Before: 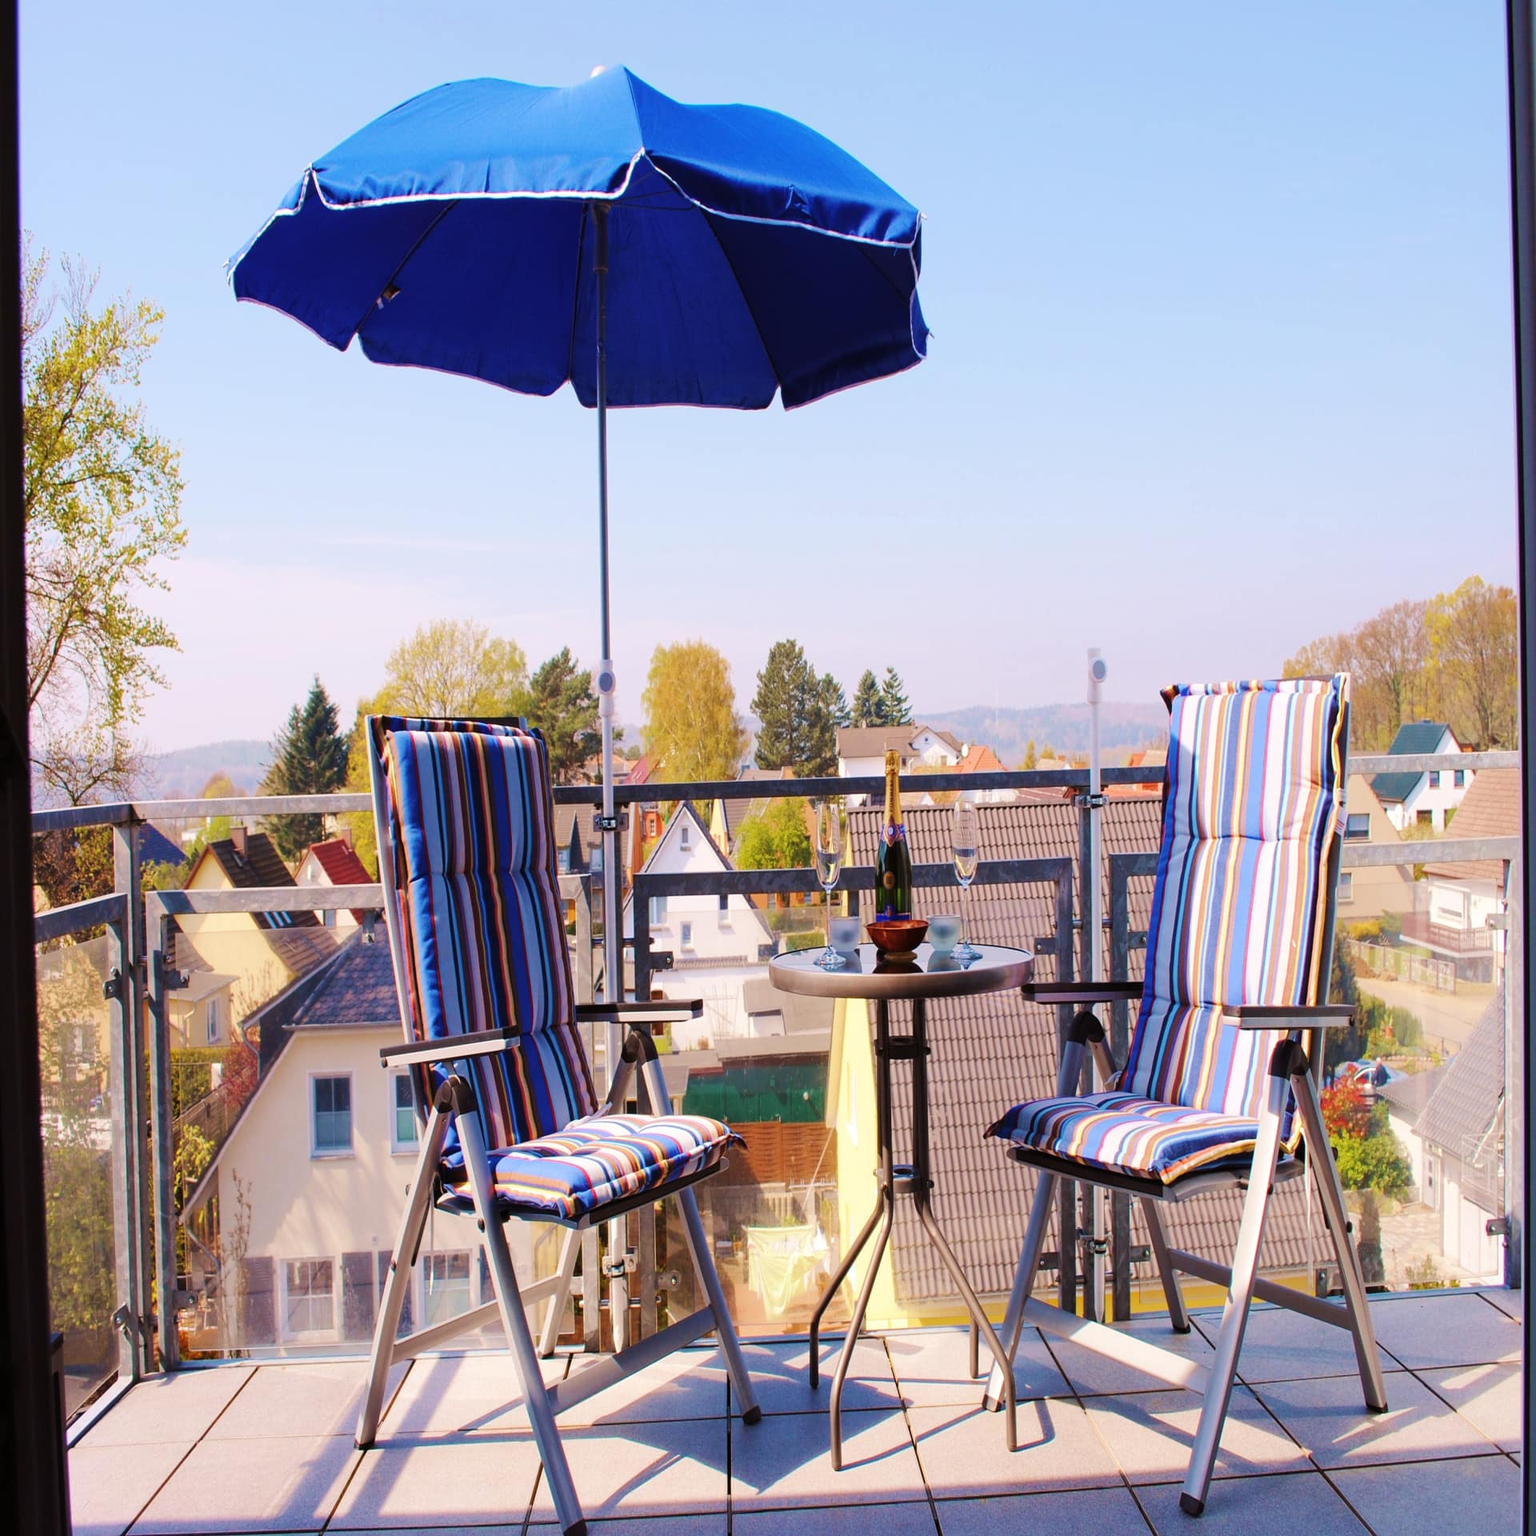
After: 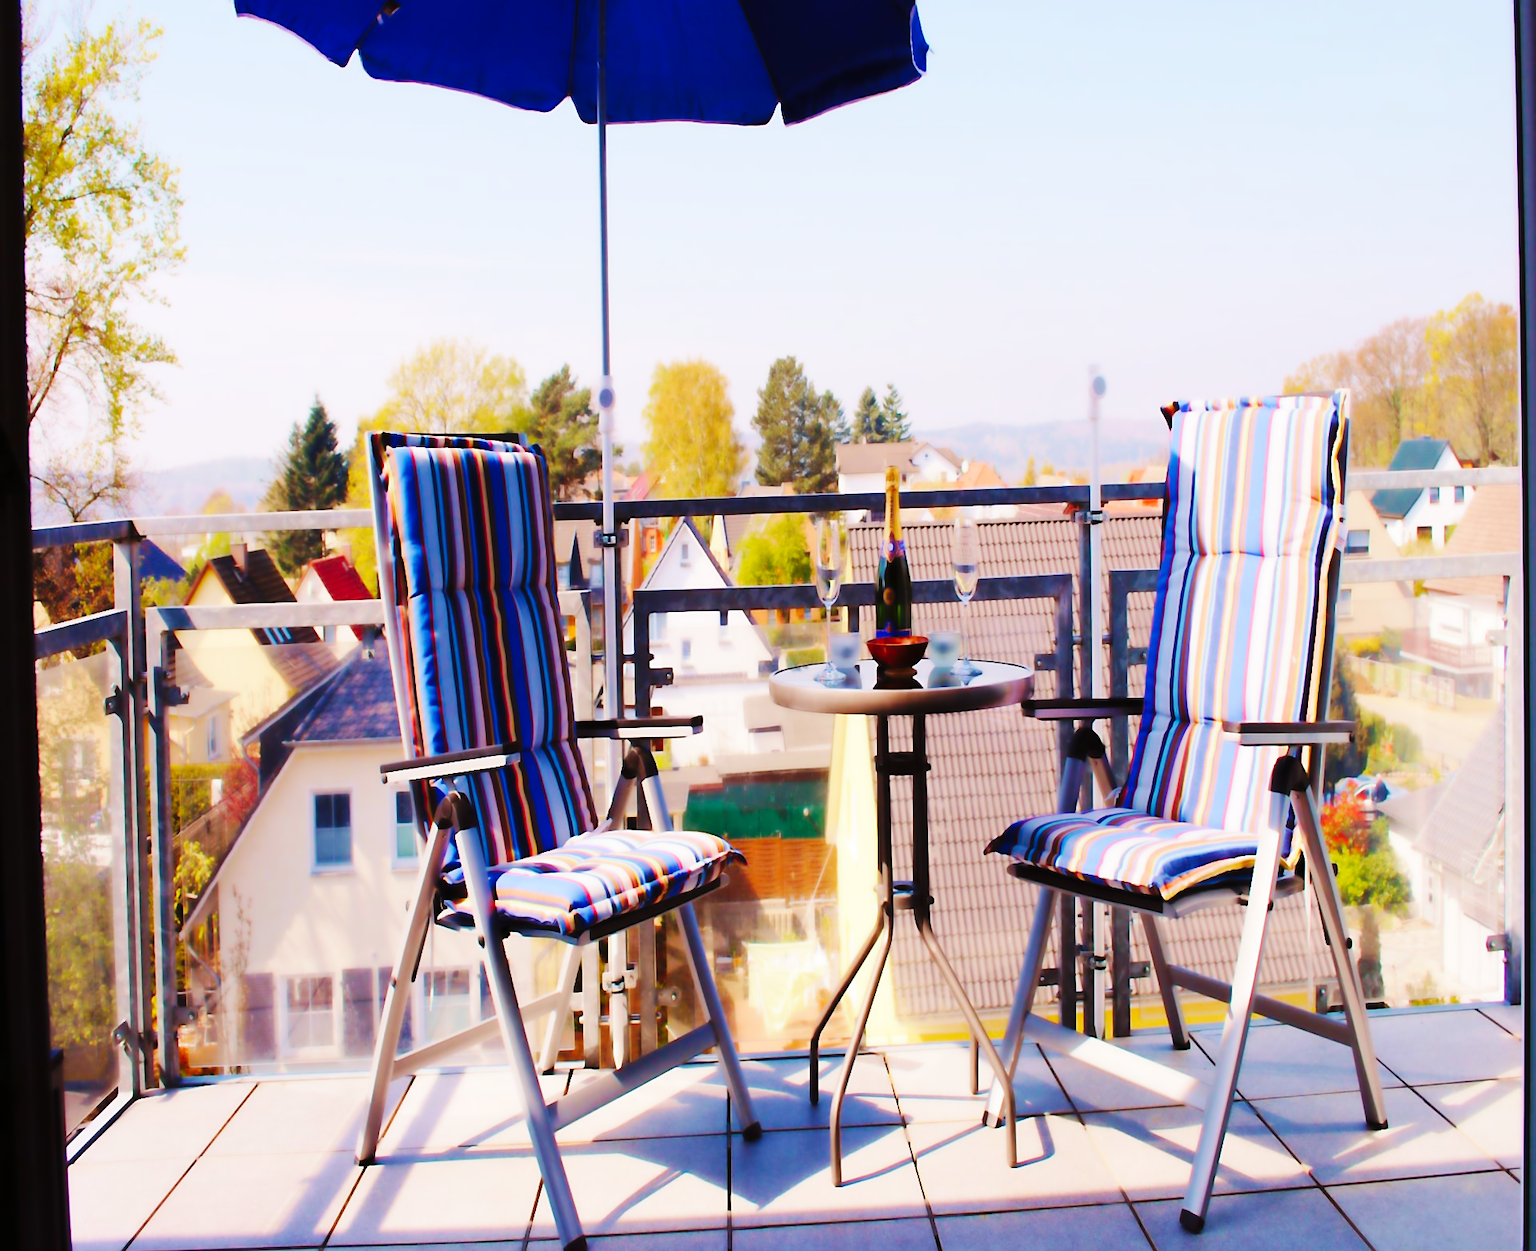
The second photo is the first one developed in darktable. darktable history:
sharpen: on, module defaults
crop and rotate: top 18.509%
contrast equalizer: y [[0.5, 0.5, 0.5, 0.515, 0.749, 0.84], [0.5 ×6], [0.5 ×6], [0, 0, 0, 0.001, 0.067, 0.262], [0 ×6]], mix -0.987
base curve: curves: ch0 [(0, 0) (0.036, 0.025) (0.121, 0.166) (0.206, 0.329) (0.605, 0.79) (1, 1)], preserve colors none
